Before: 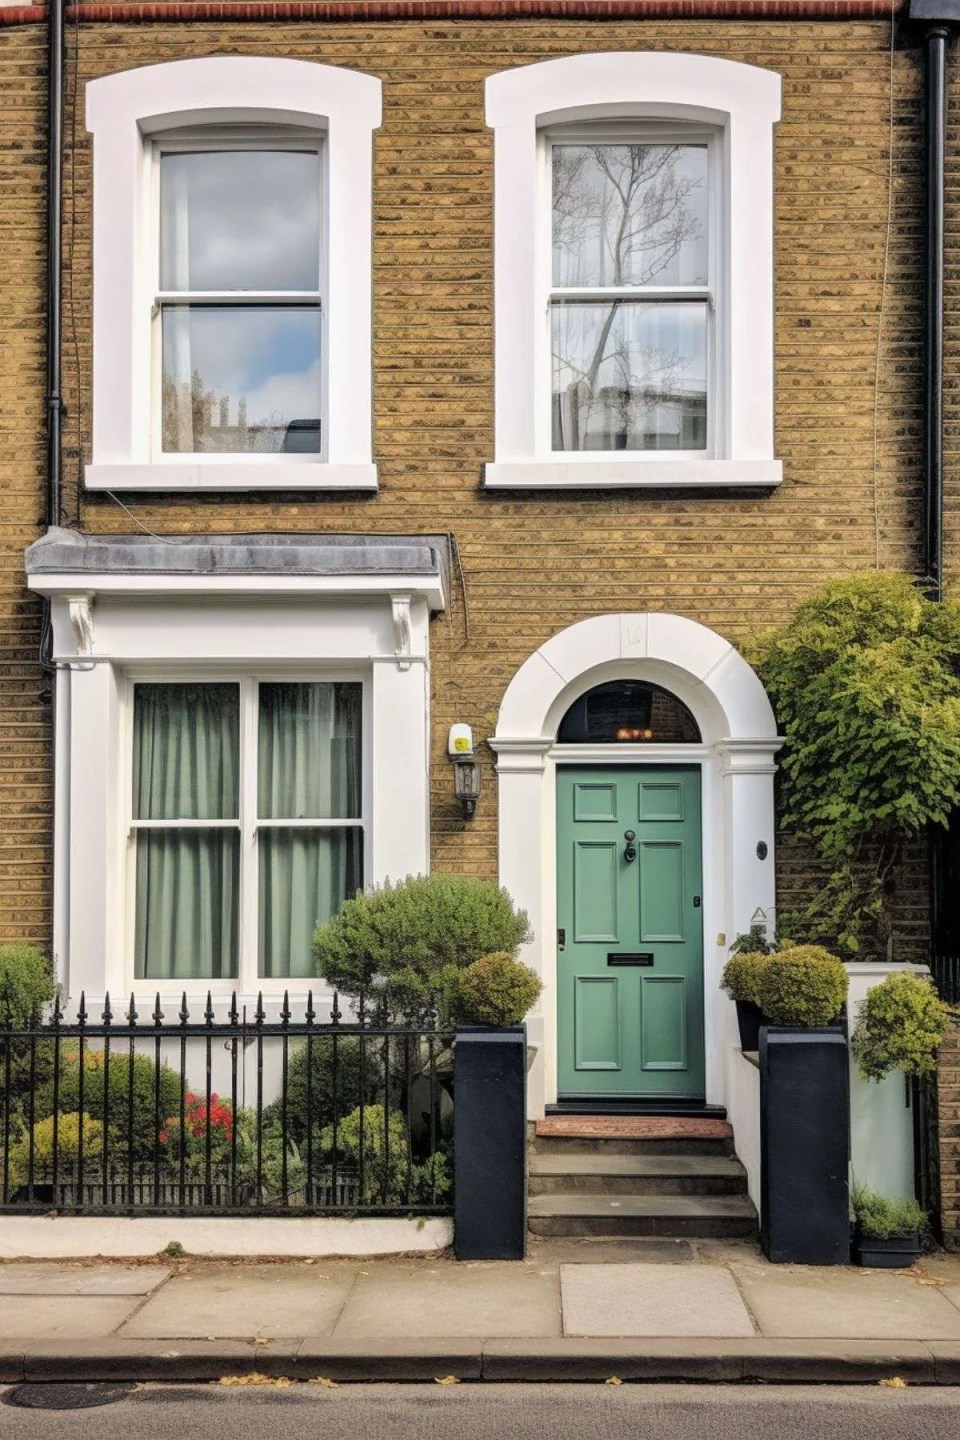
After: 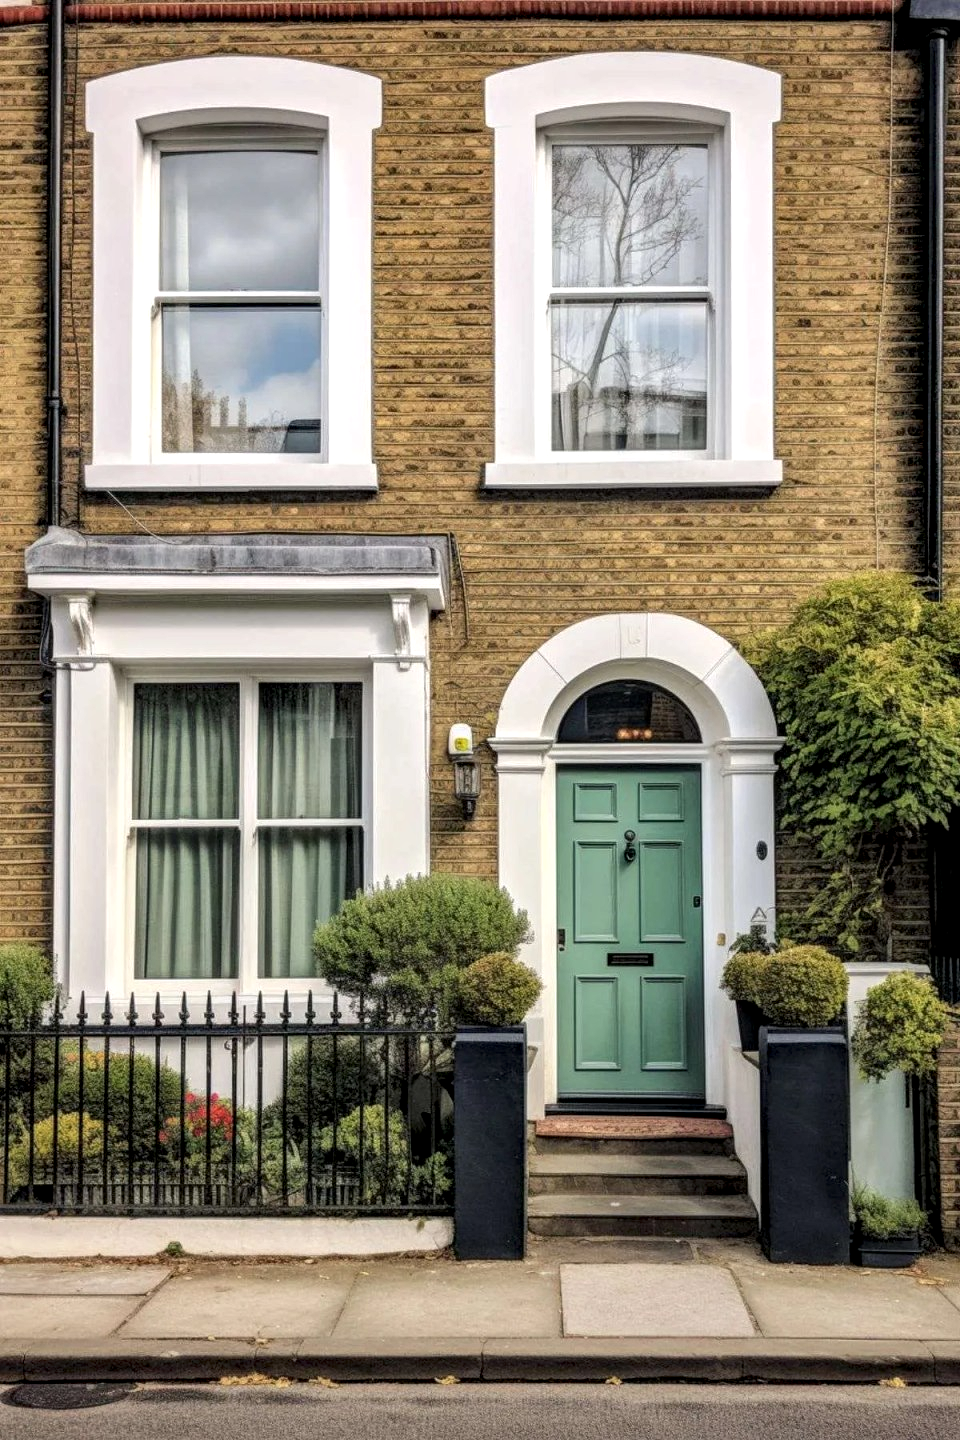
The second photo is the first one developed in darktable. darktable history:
local contrast: detail 142%
